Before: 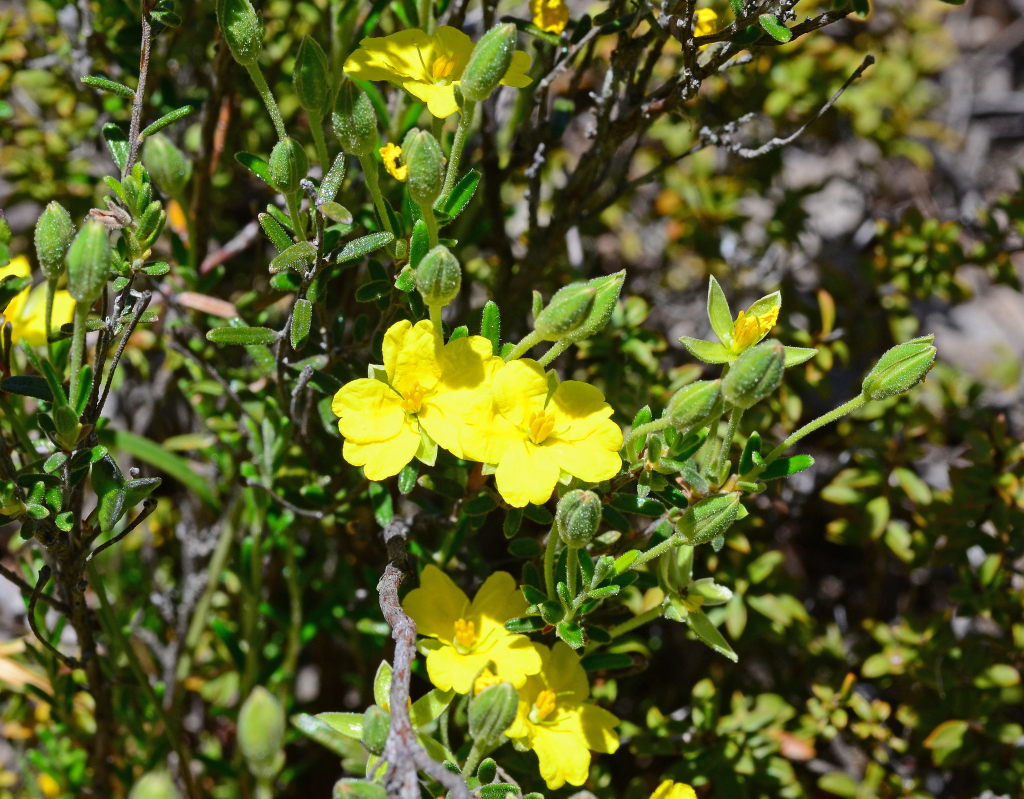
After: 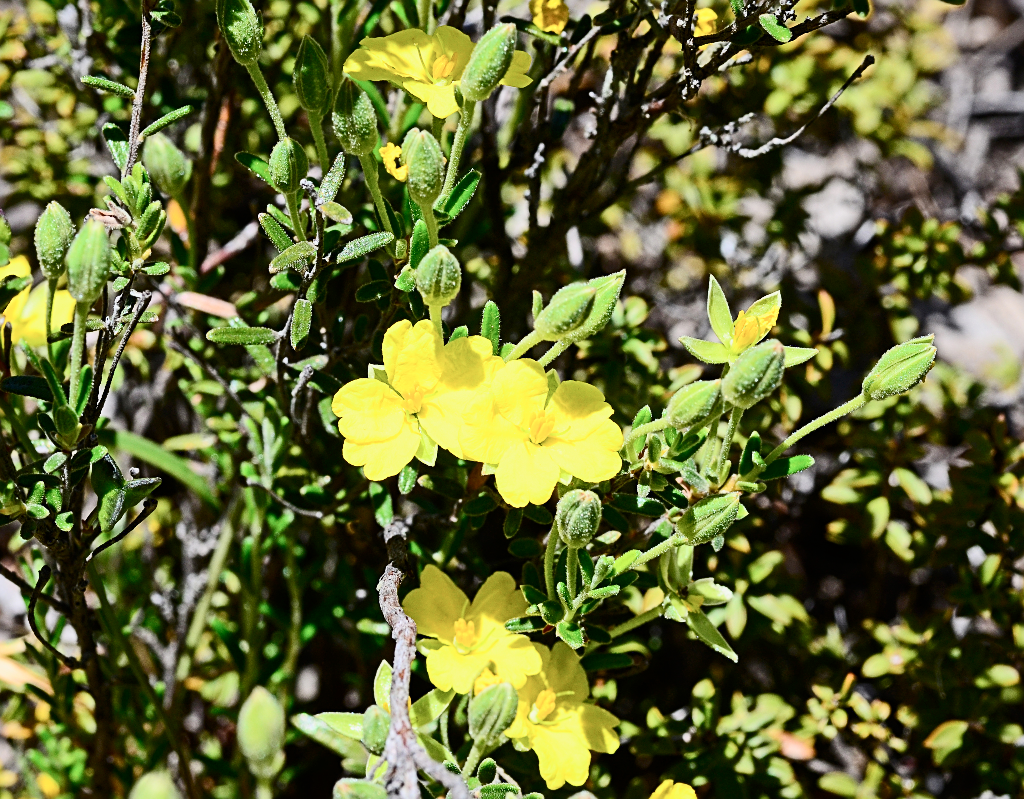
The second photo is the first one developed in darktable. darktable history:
contrast brightness saturation: contrast 0.379, brightness 0.115
exposure: exposure 0.253 EV, compensate highlight preservation false
filmic rgb: black relative exposure -8.03 EV, white relative exposure 4.06 EV, hardness 4.15, contrast 0.921, preserve chrominance max RGB
sharpen: on, module defaults
